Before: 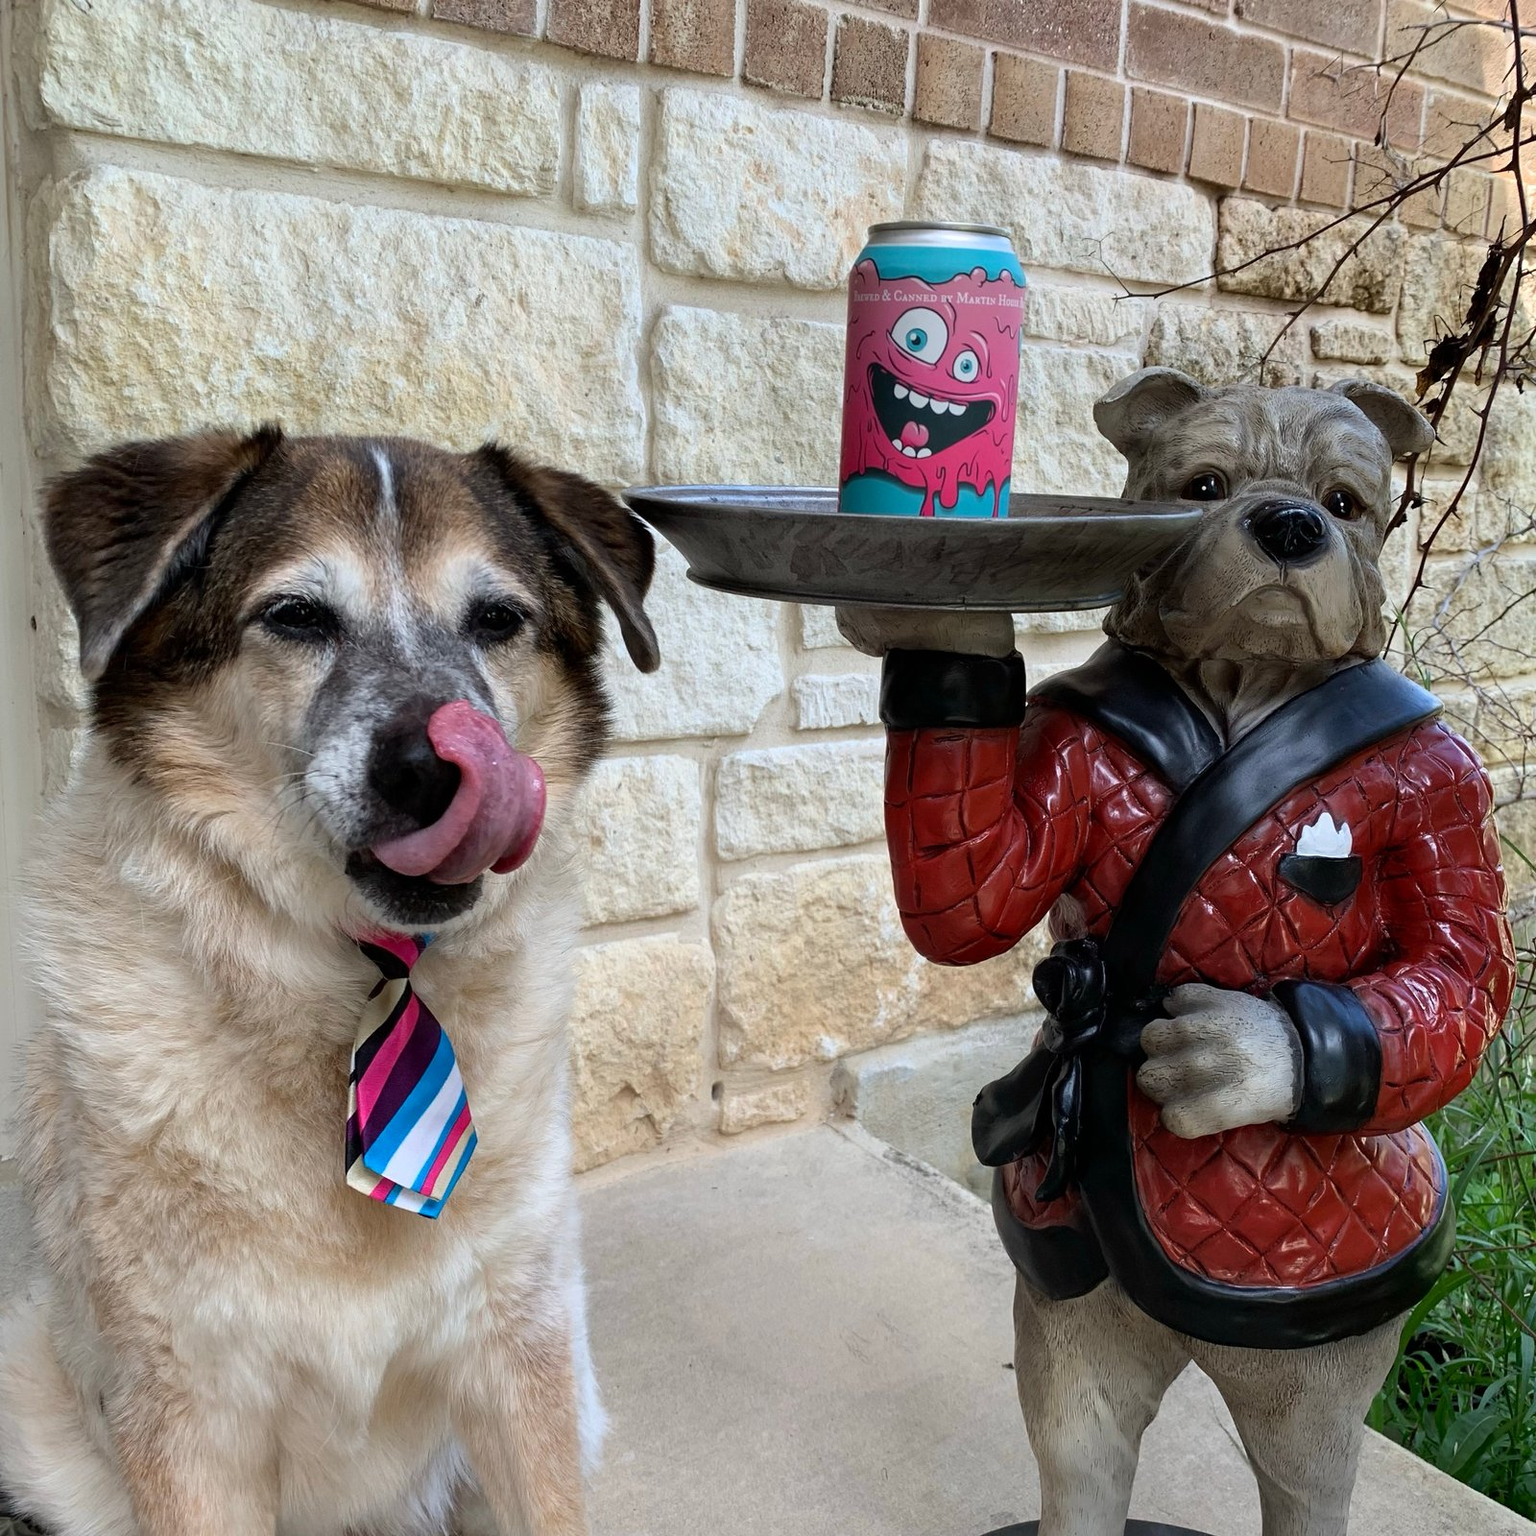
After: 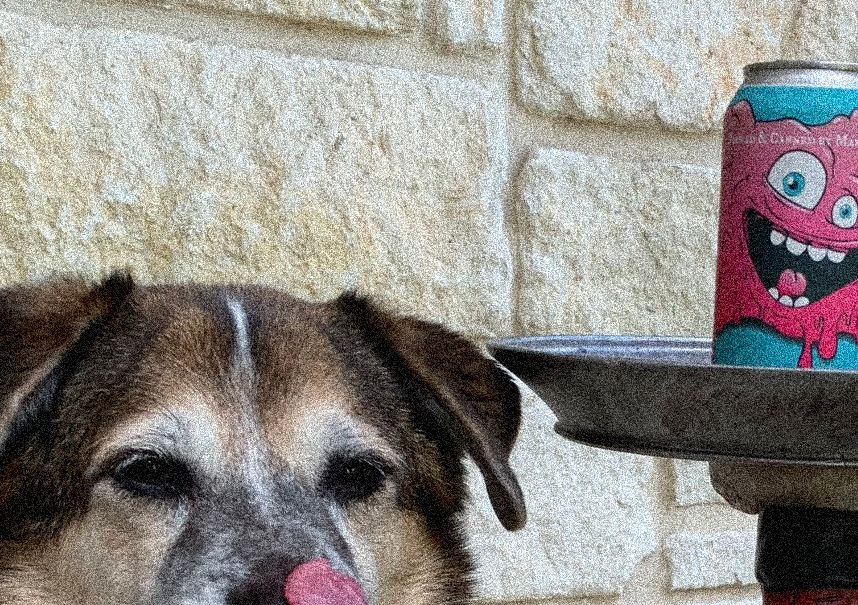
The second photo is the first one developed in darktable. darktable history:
crop: left 10.121%, top 10.631%, right 36.218%, bottom 51.526%
grain: coarseness 3.75 ISO, strength 100%, mid-tones bias 0%
exposure: black level correction 0.001, compensate highlight preservation false
